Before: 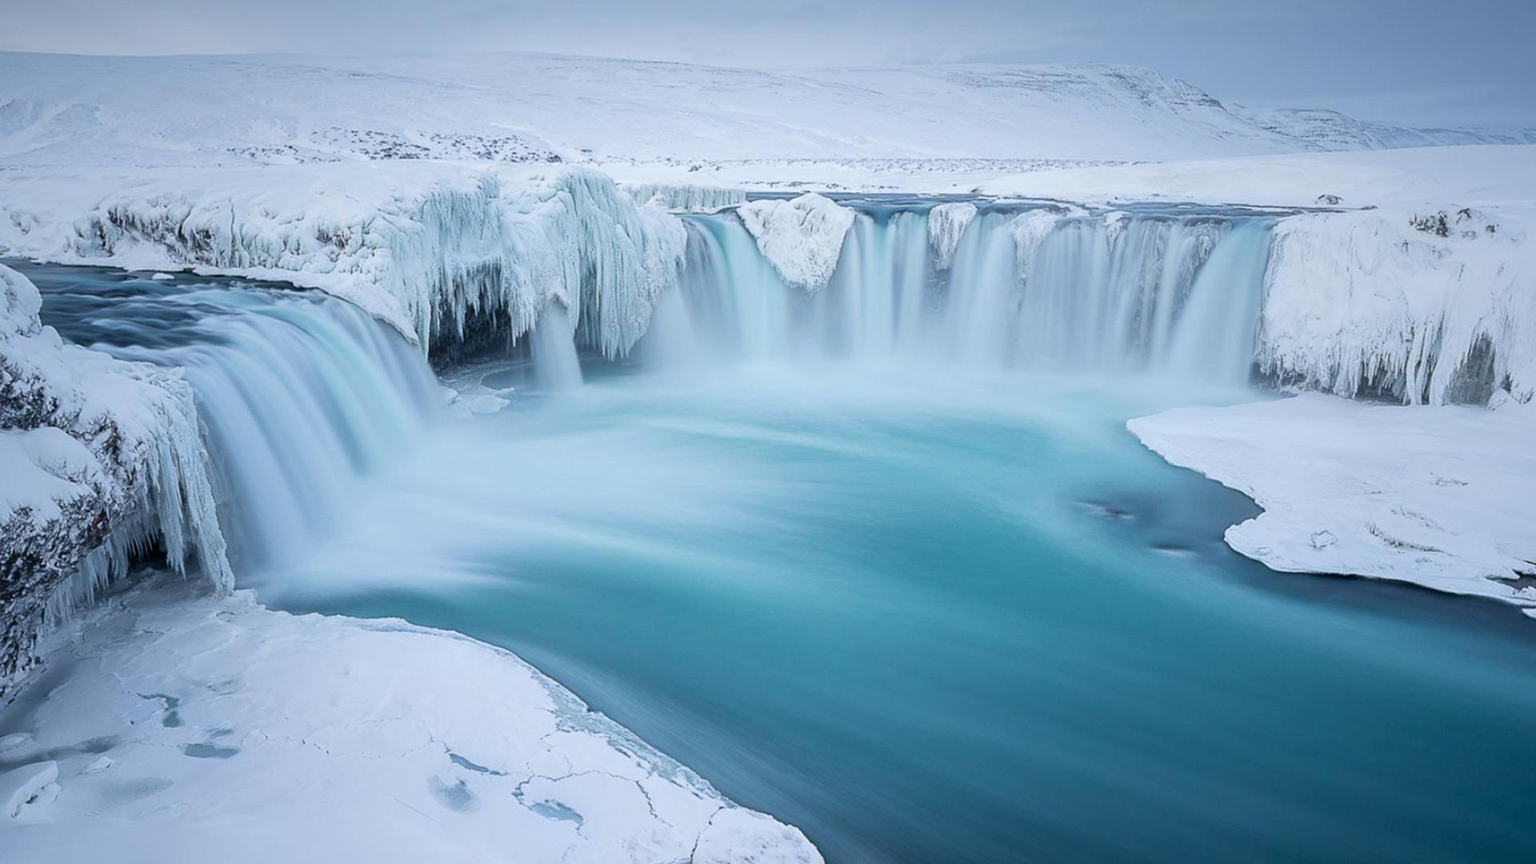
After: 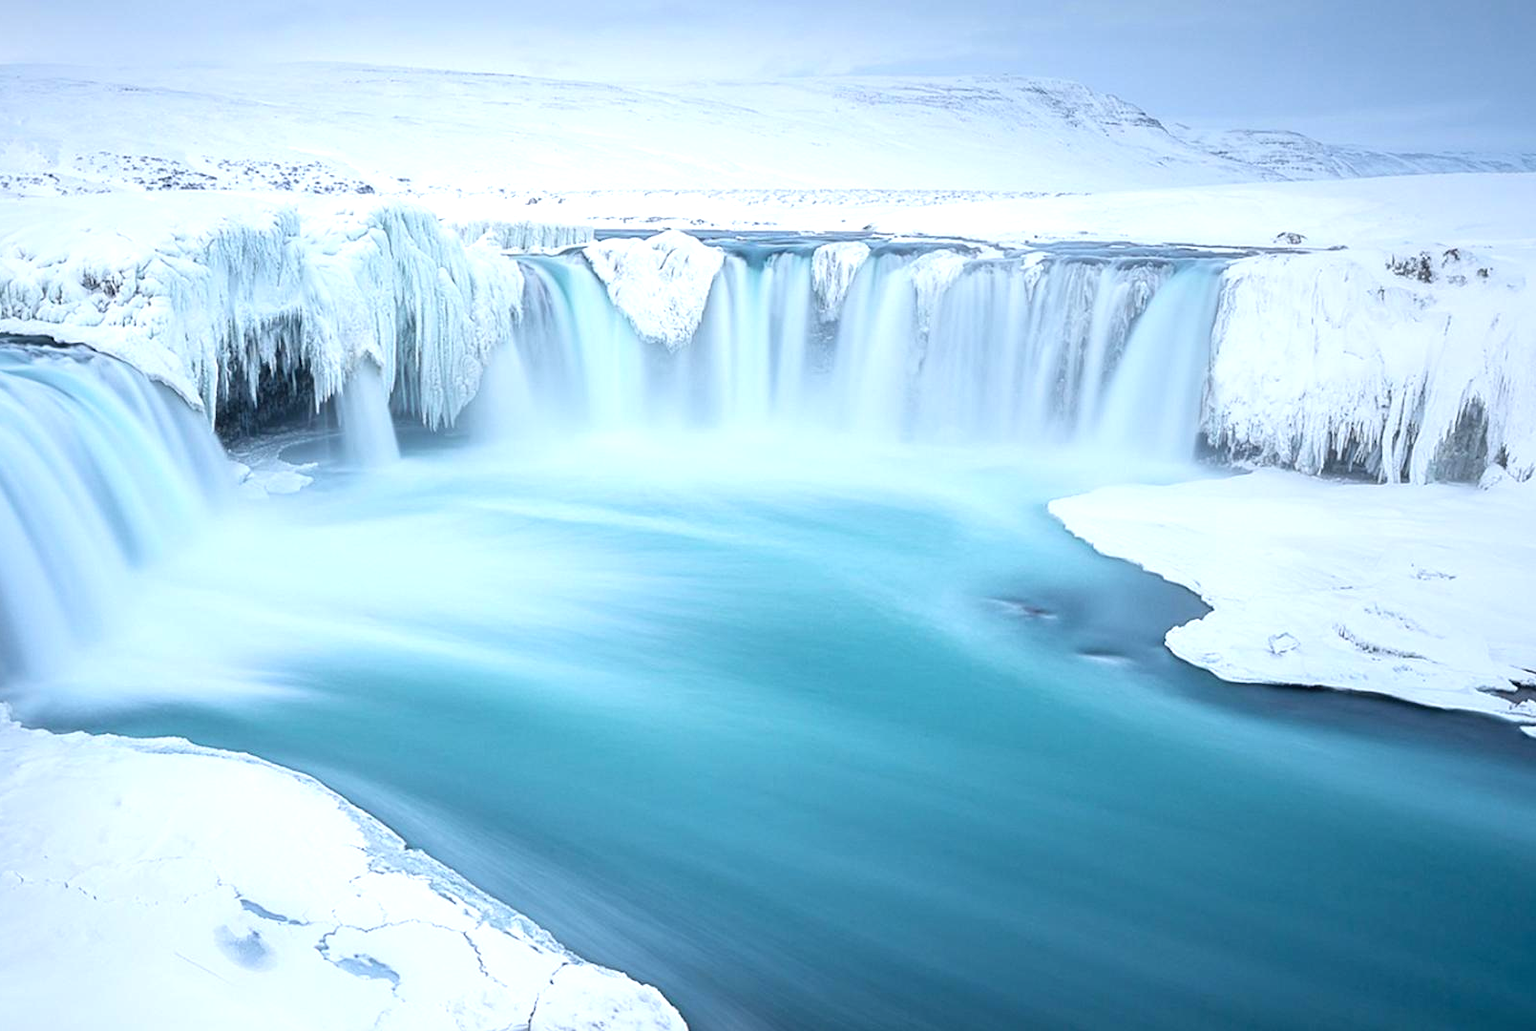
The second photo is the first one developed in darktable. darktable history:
exposure: black level correction 0, exposure 0.685 EV, compensate exposure bias true, compensate highlight preservation false
crop: left 16.164%
